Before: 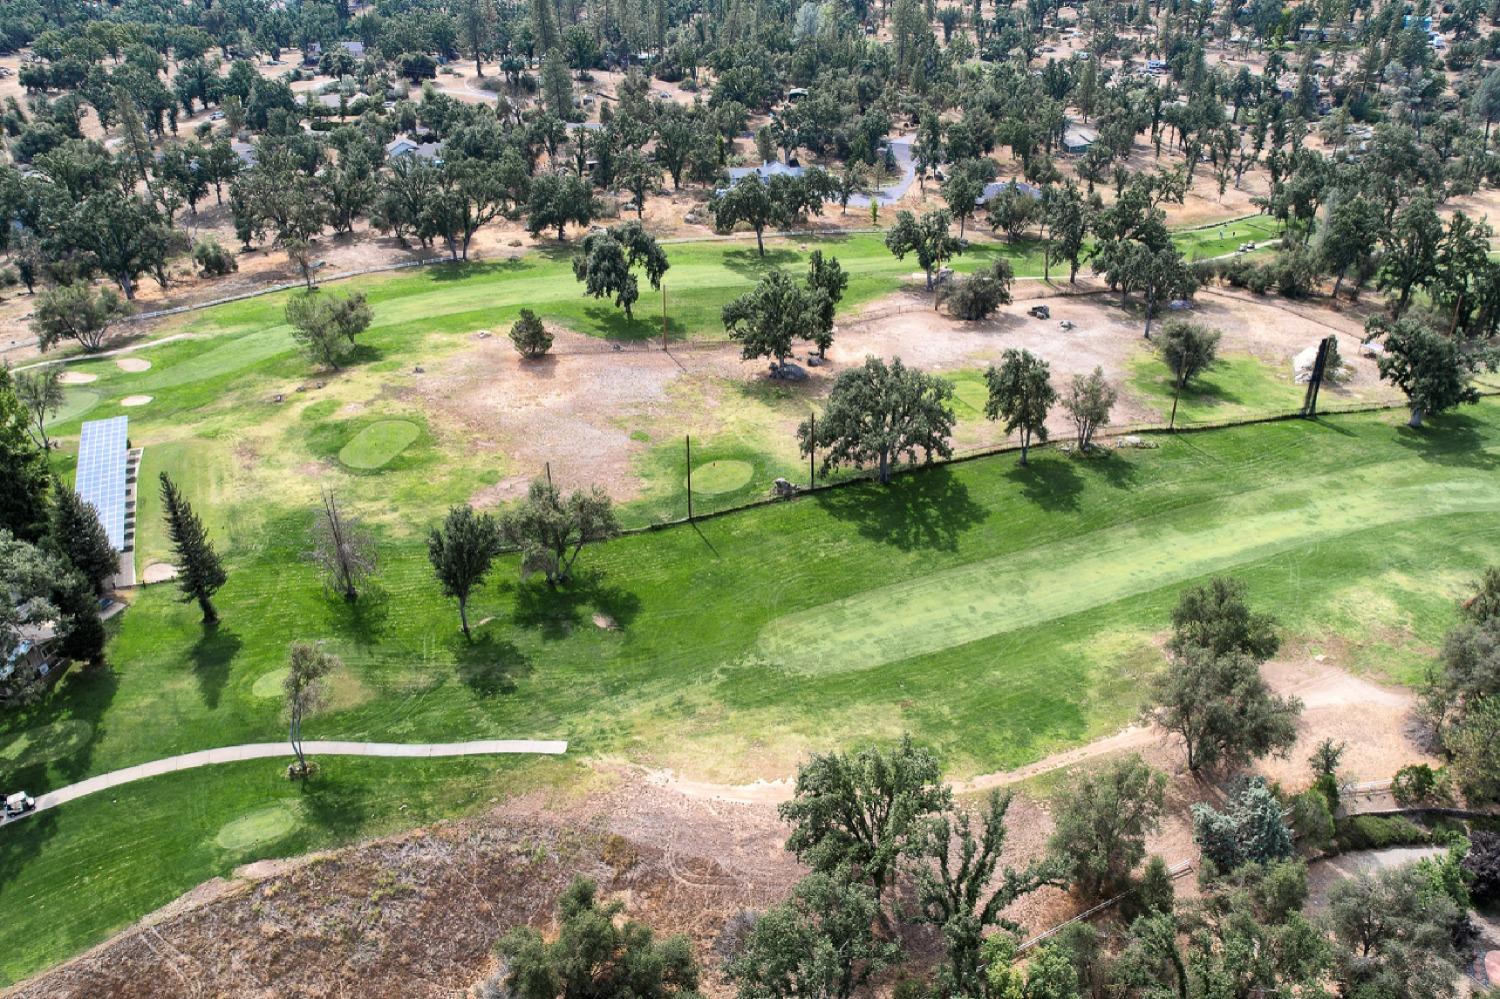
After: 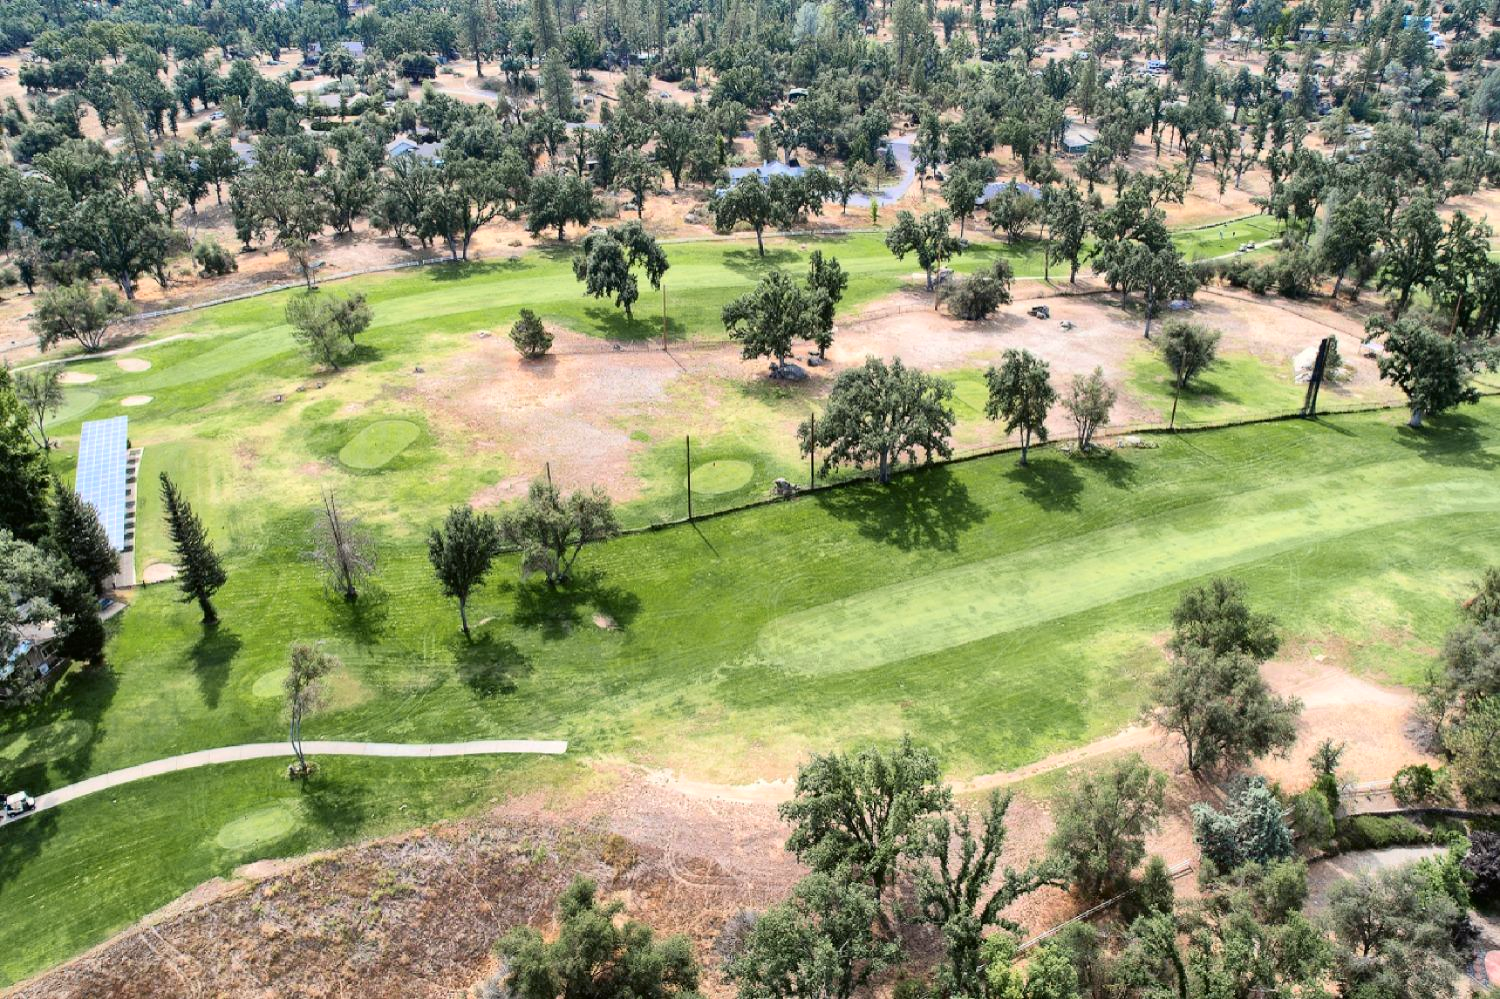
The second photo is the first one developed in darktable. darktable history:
tone curve: curves: ch0 [(0, 0.01) (0.052, 0.045) (0.136, 0.133) (0.29, 0.332) (0.453, 0.531) (0.676, 0.751) (0.89, 0.919) (1, 1)]; ch1 [(0, 0) (0.094, 0.081) (0.285, 0.299) (0.385, 0.403) (0.446, 0.443) (0.502, 0.5) (0.544, 0.552) (0.589, 0.612) (0.722, 0.728) (1, 1)]; ch2 [(0, 0) (0.257, 0.217) (0.43, 0.421) (0.498, 0.507) (0.531, 0.544) (0.56, 0.579) (0.625, 0.642) (1, 1)], color space Lab, independent channels, preserve colors none
